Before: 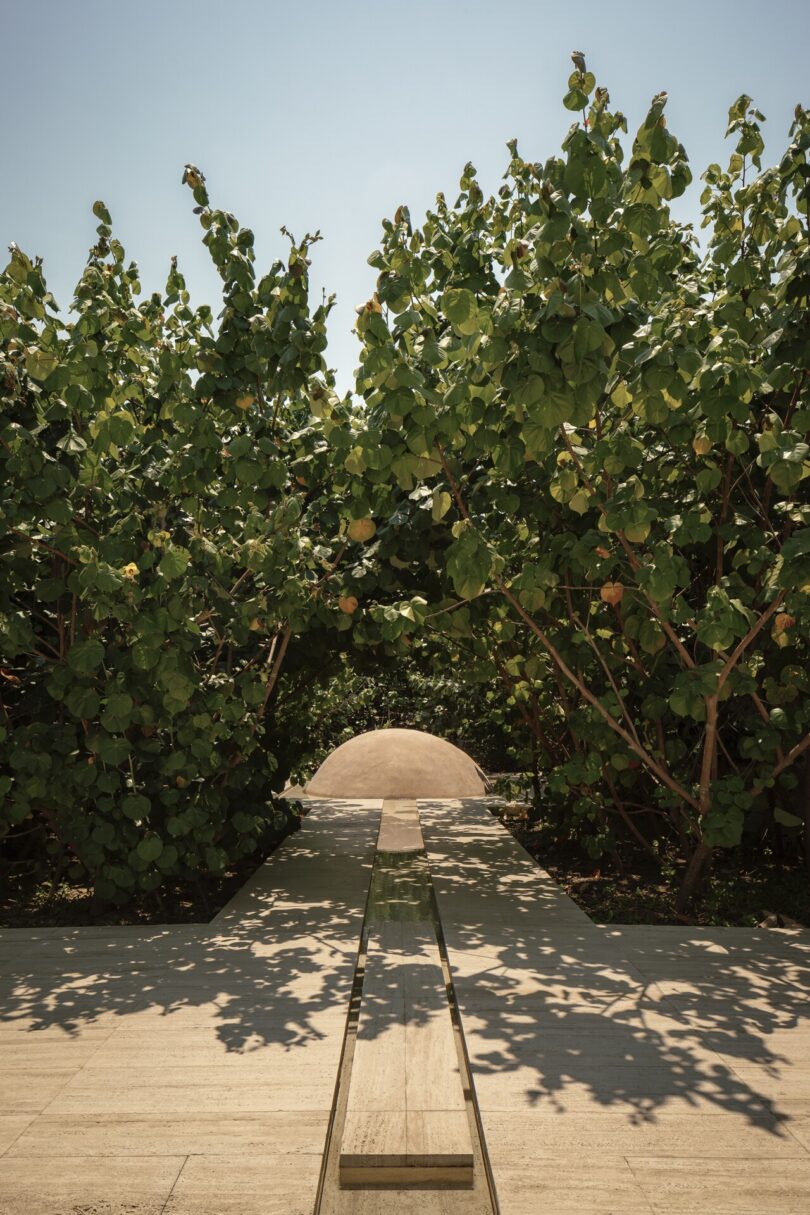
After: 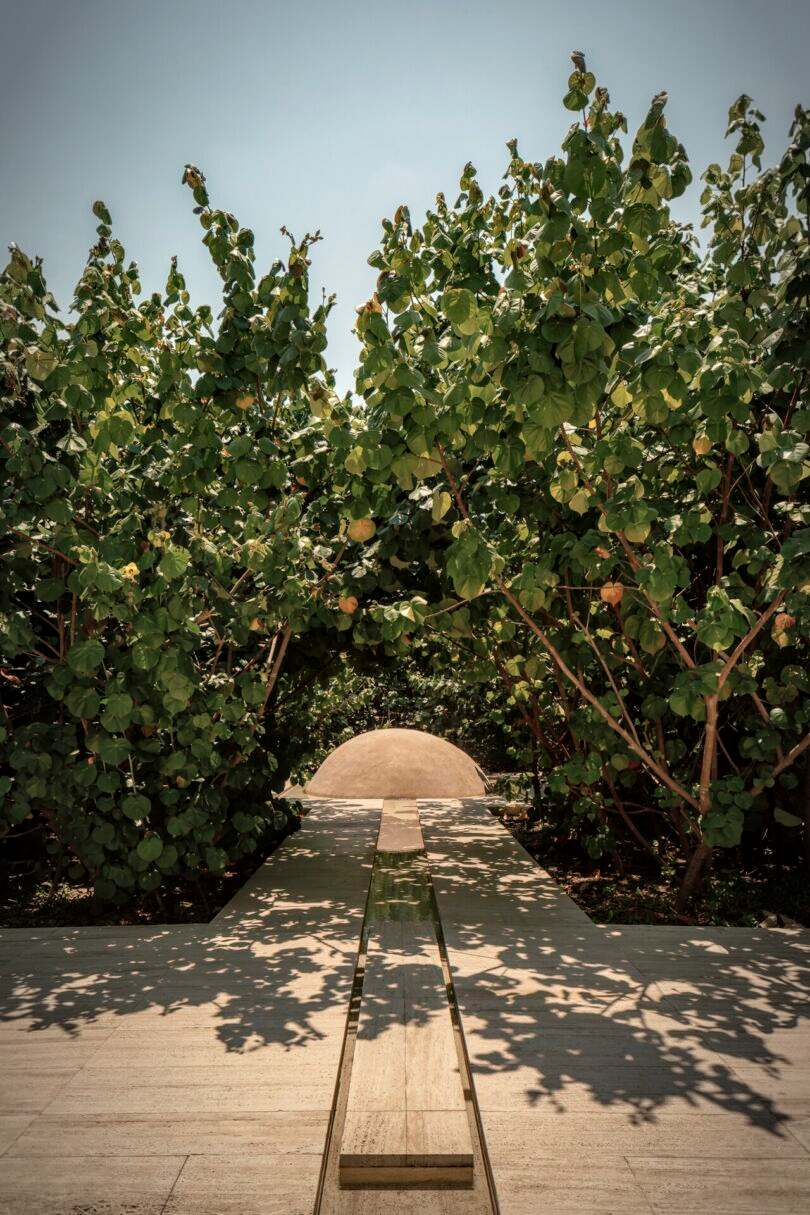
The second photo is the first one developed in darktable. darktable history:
local contrast: on, module defaults
shadows and highlights: shadows 36.24, highlights -27.34, soften with gaussian
vignetting: brightness -0.465, saturation -0.304, automatic ratio true
